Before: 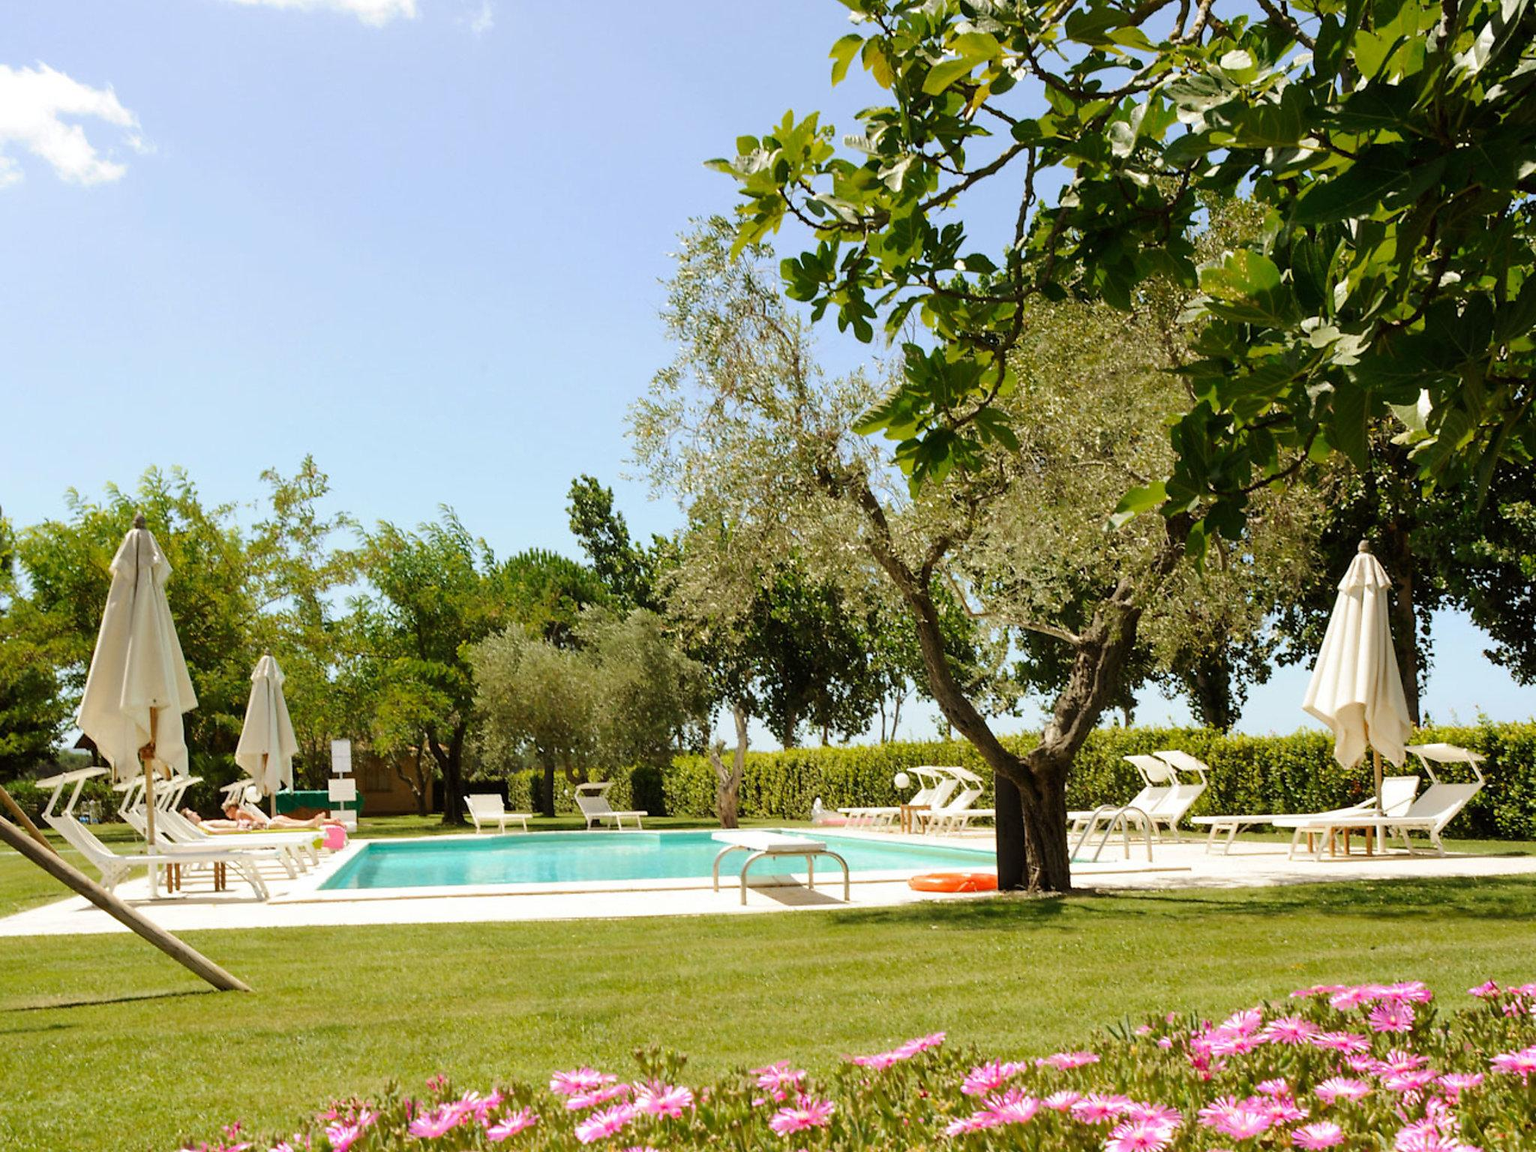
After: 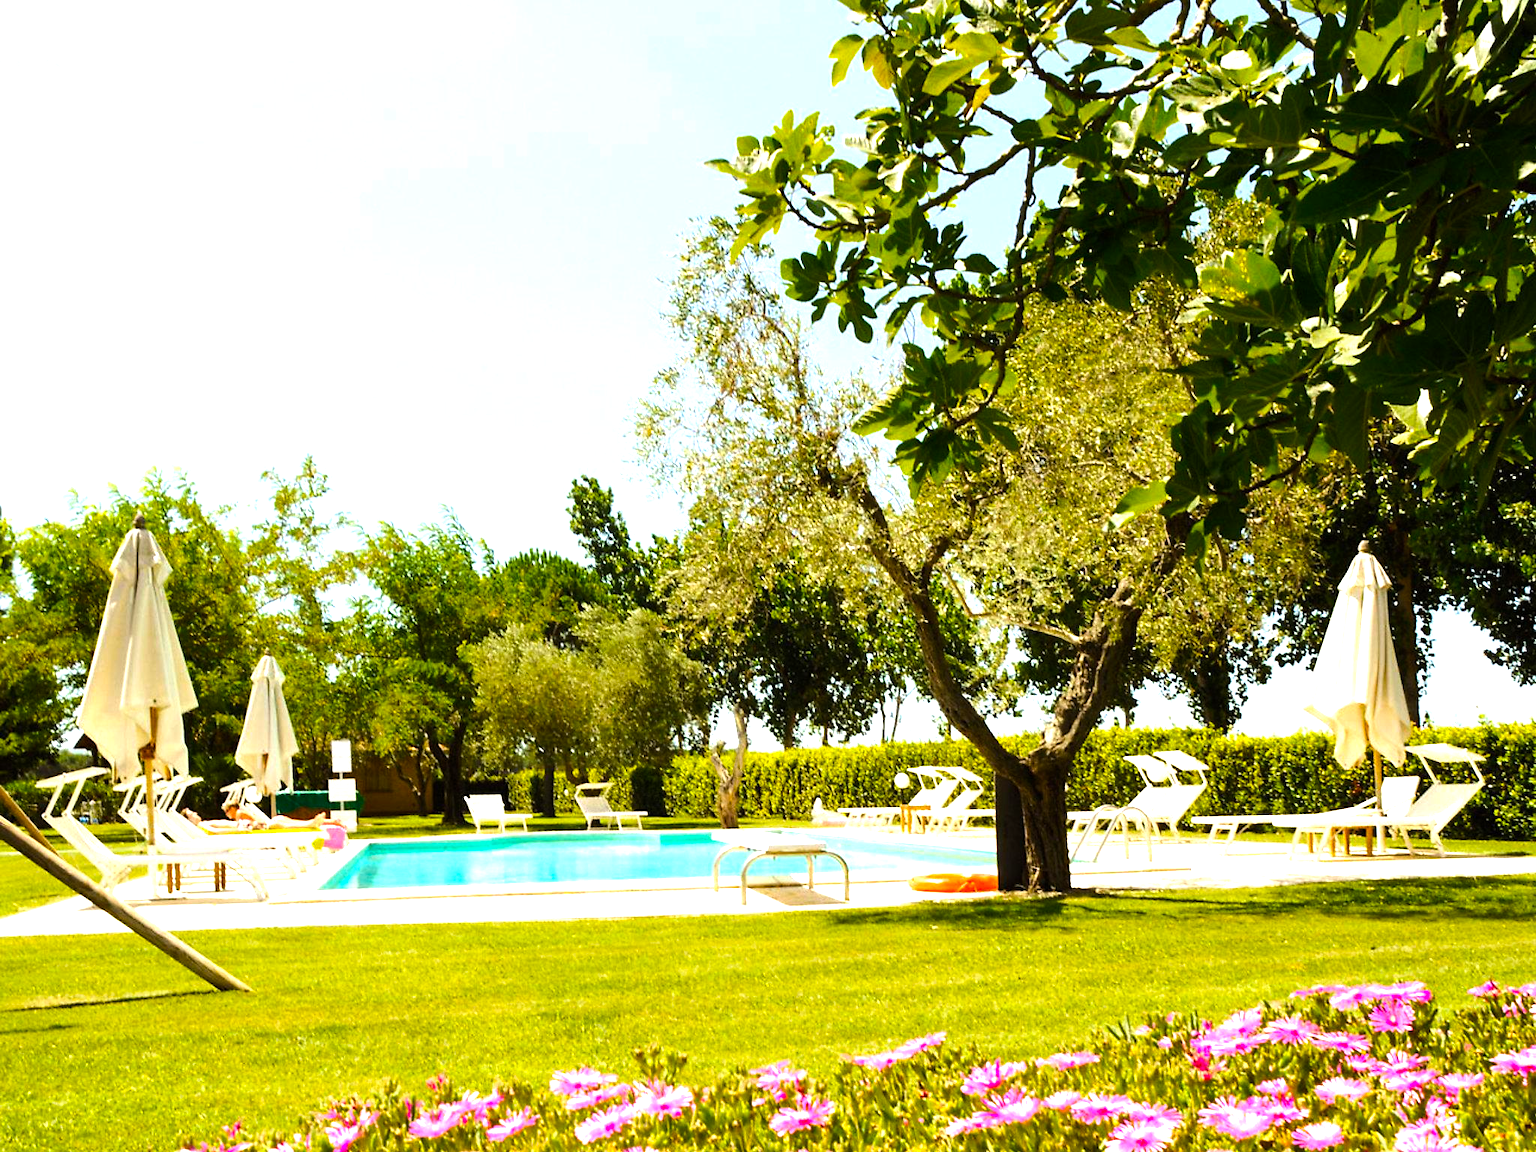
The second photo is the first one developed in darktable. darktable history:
color balance rgb: perceptual saturation grading › global saturation 30.469%, perceptual brilliance grading › global brilliance 10.028%, perceptual brilliance grading › shadows 15.487%, global vibrance 18.085%
tone equalizer: -8 EV -0.745 EV, -7 EV -0.679 EV, -6 EV -0.637 EV, -5 EV -0.39 EV, -3 EV 0.404 EV, -2 EV 0.6 EV, -1 EV 0.697 EV, +0 EV 0.754 EV, edges refinement/feathering 500, mask exposure compensation -1.57 EV, preserve details no
